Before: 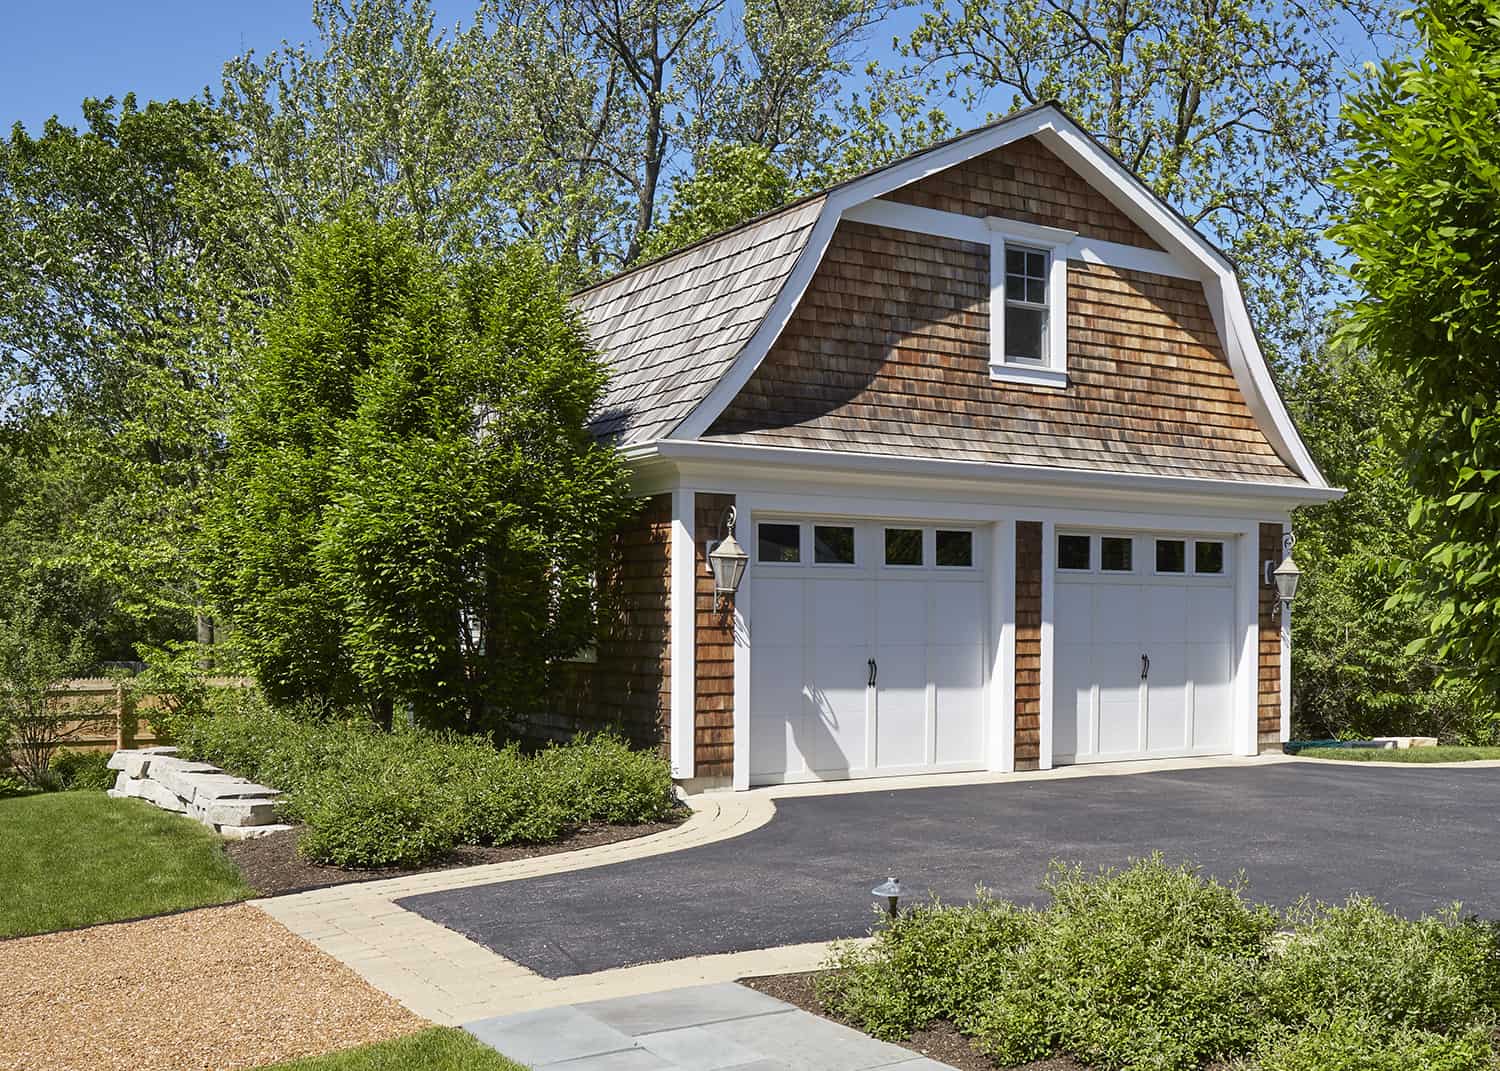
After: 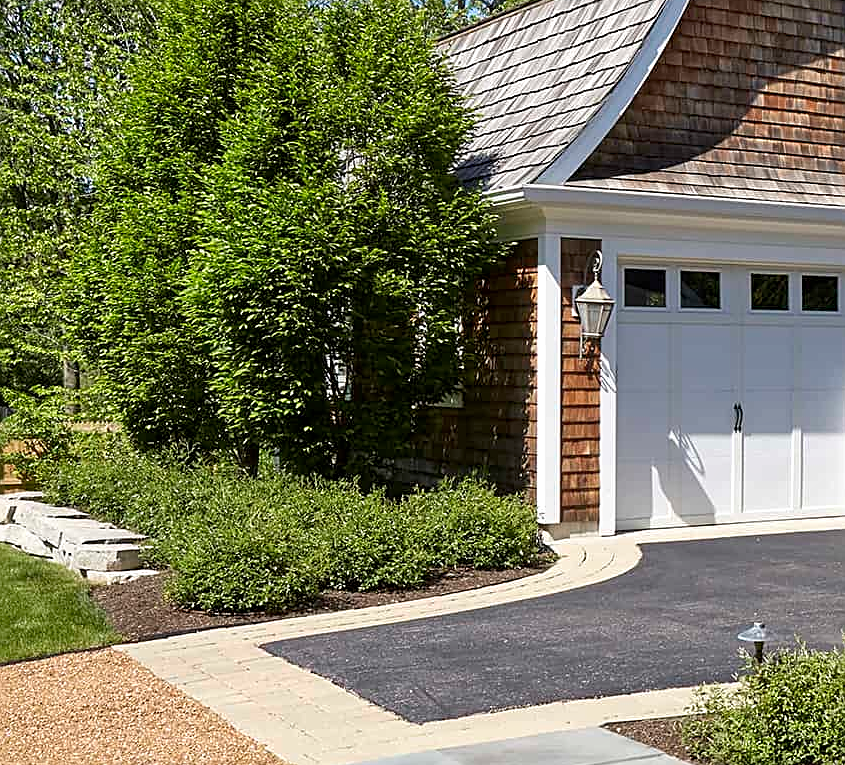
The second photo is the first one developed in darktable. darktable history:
local contrast: highlights 100%, shadows 100%, detail 120%, midtone range 0.2
crop: left 8.966%, top 23.852%, right 34.699%, bottom 4.703%
exposure: exposure 0.128 EV, compensate highlight preservation false
sharpen: on, module defaults
